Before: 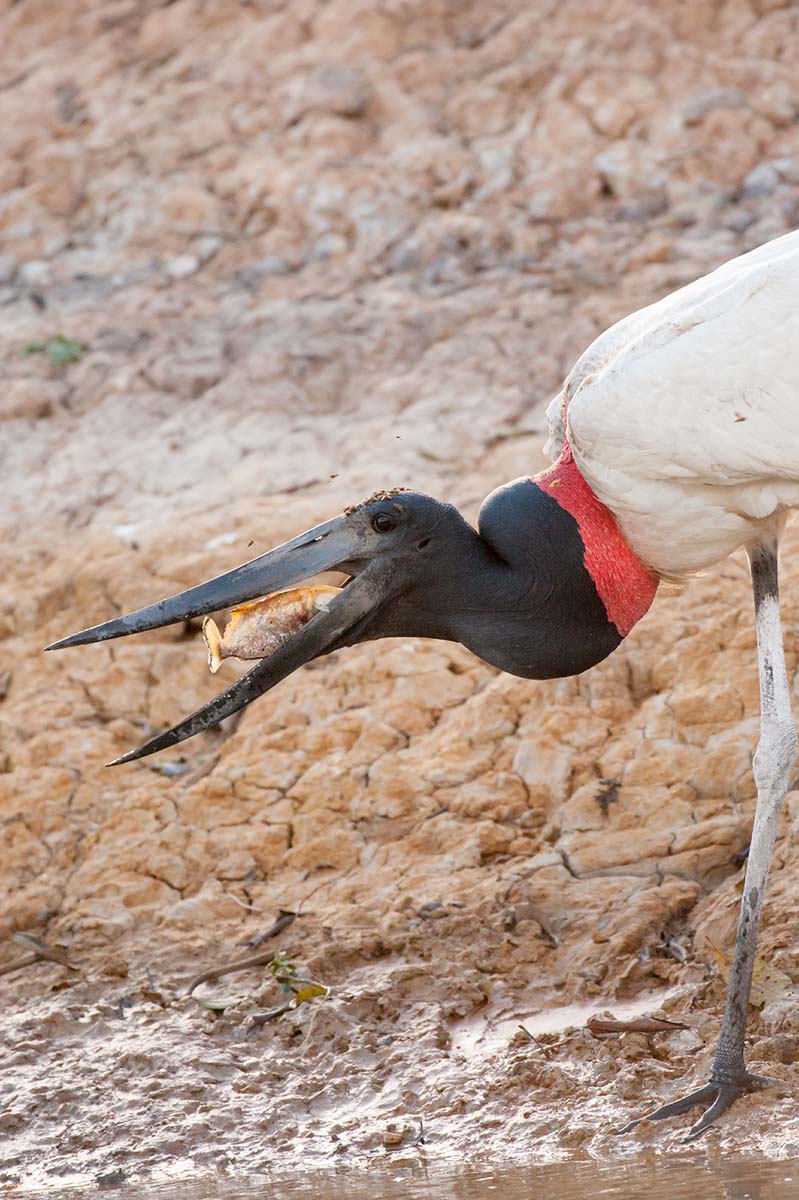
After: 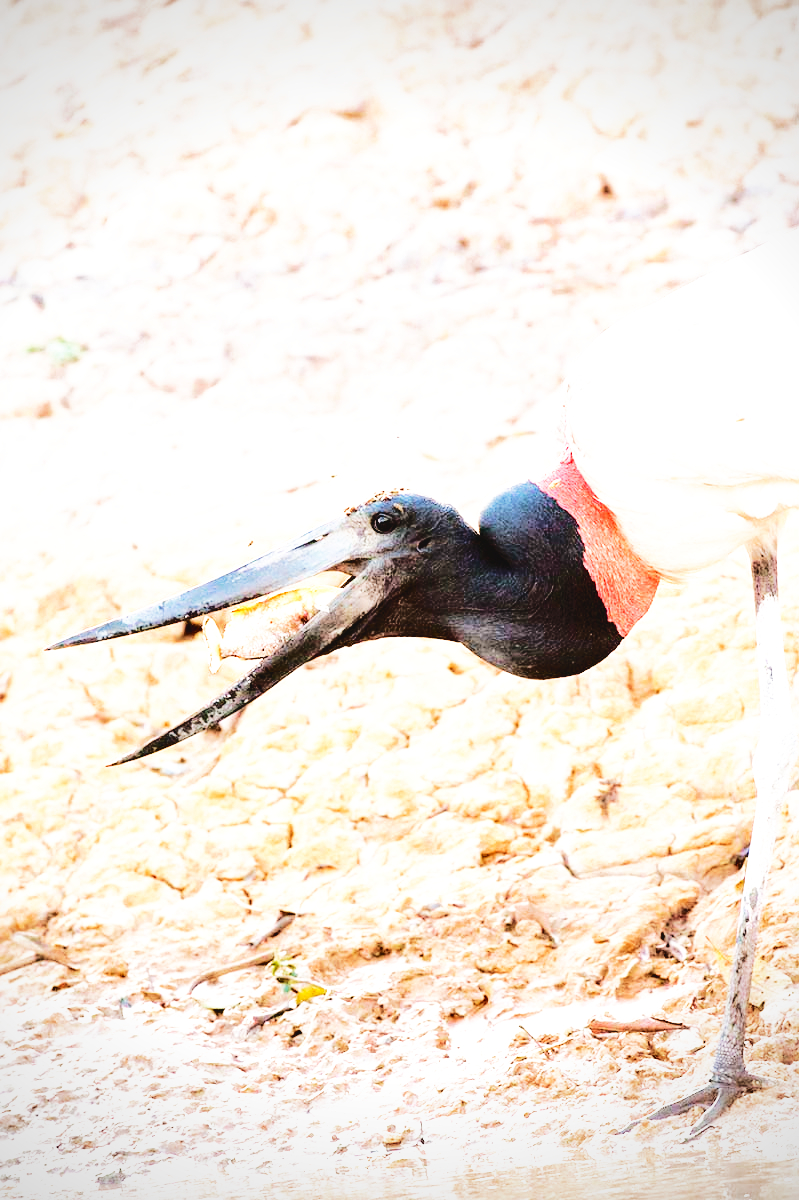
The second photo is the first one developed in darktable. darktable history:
vignetting: fall-off radius 60.5%, saturation -0.65
base curve: curves: ch0 [(0, 0) (0.007, 0.004) (0.027, 0.03) (0.046, 0.07) (0.207, 0.54) (0.442, 0.872) (0.673, 0.972) (1, 1)], preserve colors none
velvia: on, module defaults
local contrast: mode bilateral grid, contrast 10, coarseness 25, detail 115%, midtone range 0.2
tone equalizer: -8 EV -1.04 EV, -7 EV -0.997 EV, -6 EV -0.838 EV, -5 EV -0.543 EV, -3 EV 0.605 EV, -2 EV 0.845 EV, -1 EV 0.996 EV, +0 EV 1.08 EV, mask exposure compensation -0.5 EV
color calibration: illuminant same as pipeline (D50), adaptation none (bypass), x 0.333, y 0.334, temperature 5010.11 K
tone curve: curves: ch0 [(0, 0) (0.003, 0.047) (0.011, 0.051) (0.025, 0.061) (0.044, 0.075) (0.069, 0.09) (0.1, 0.102) (0.136, 0.125) (0.177, 0.173) (0.224, 0.226) (0.277, 0.303) (0.335, 0.388) (0.399, 0.469) (0.468, 0.545) (0.543, 0.623) (0.623, 0.695) (0.709, 0.766) (0.801, 0.832) (0.898, 0.905) (1, 1)], color space Lab, independent channels, preserve colors none
